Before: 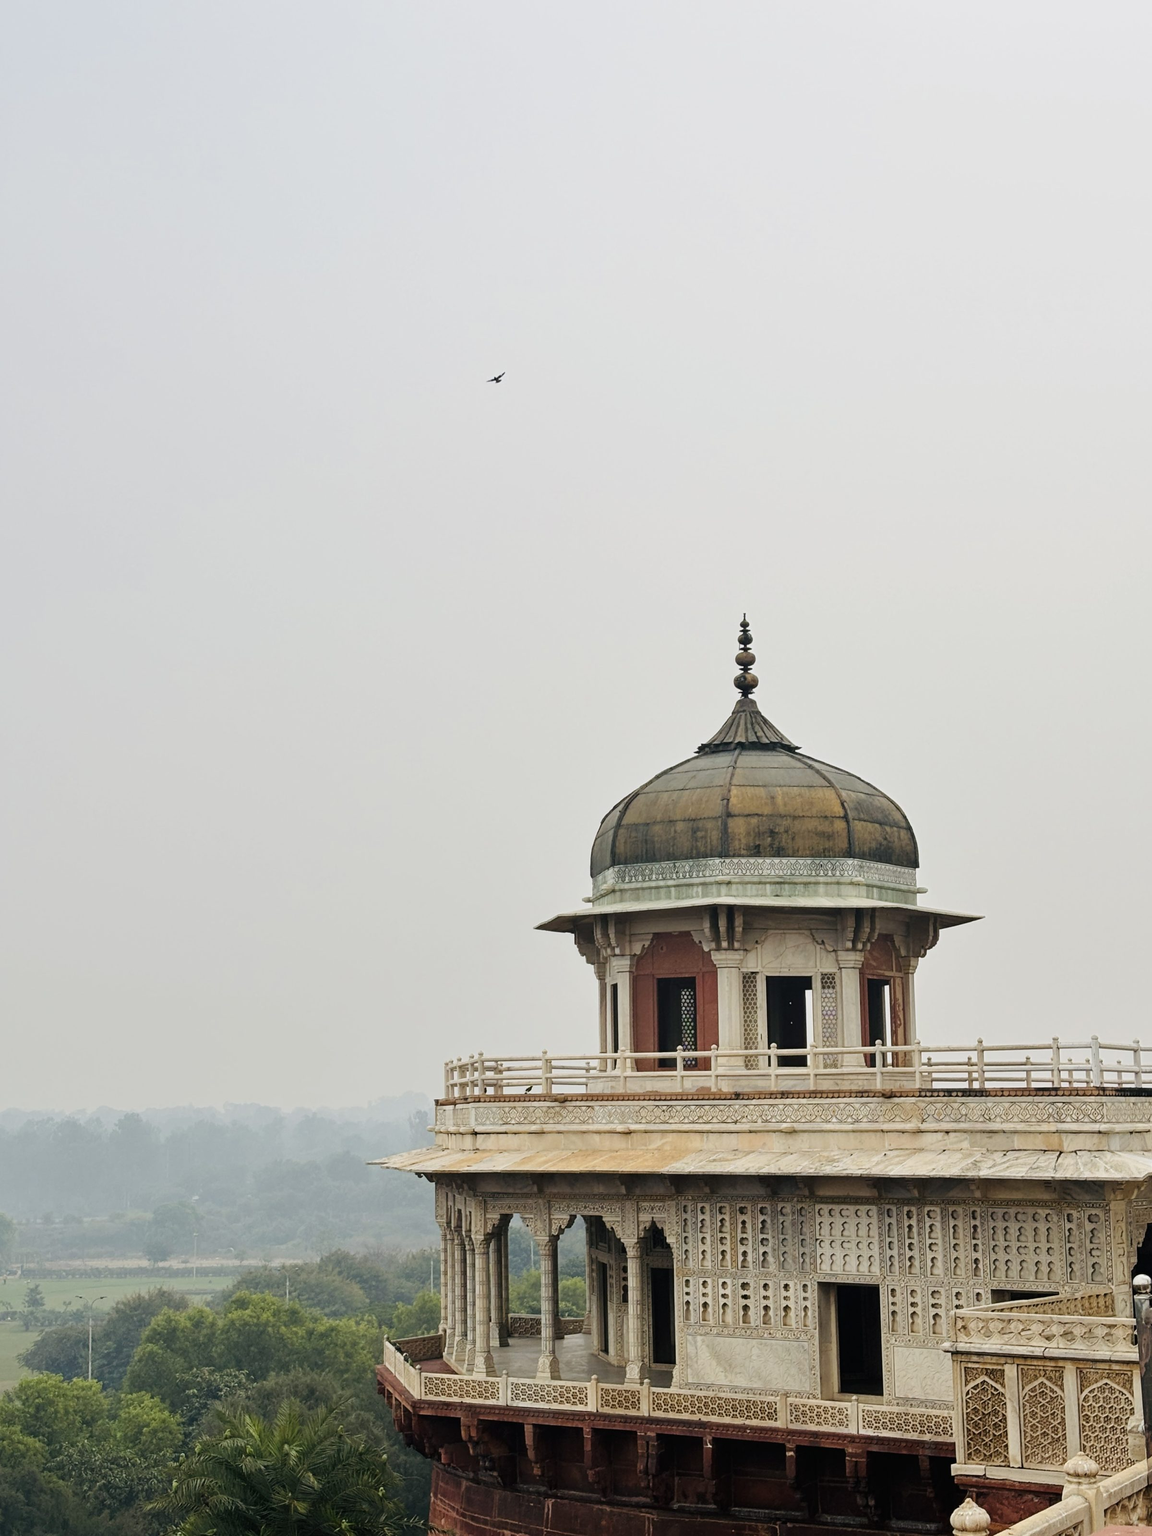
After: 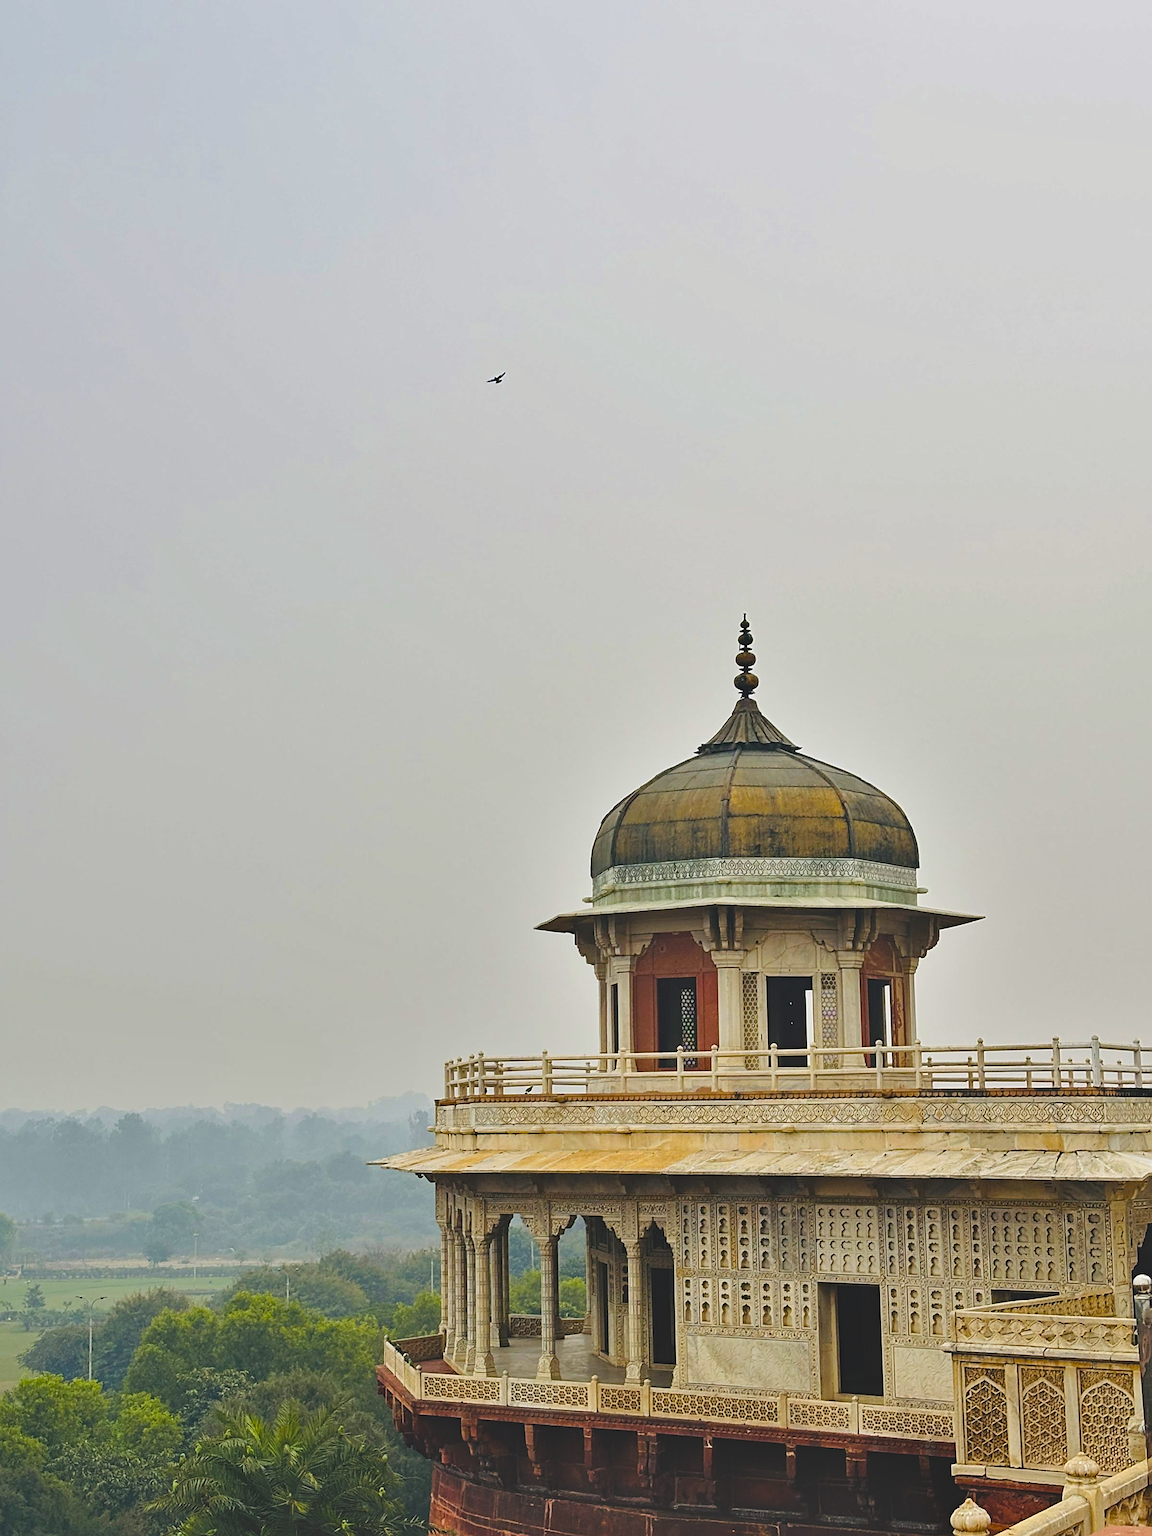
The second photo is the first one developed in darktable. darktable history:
color balance rgb: power › hue 329.19°, linear chroma grading › global chroma 8.852%, perceptual saturation grading › global saturation 31.173%, global vibrance 23.84%
haze removal: adaptive false
sharpen: on, module defaults
shadows and highlights: low approximation 0.01, soften with gaussian
exposure: black level correction -0.015, compensate highlight preservation false
